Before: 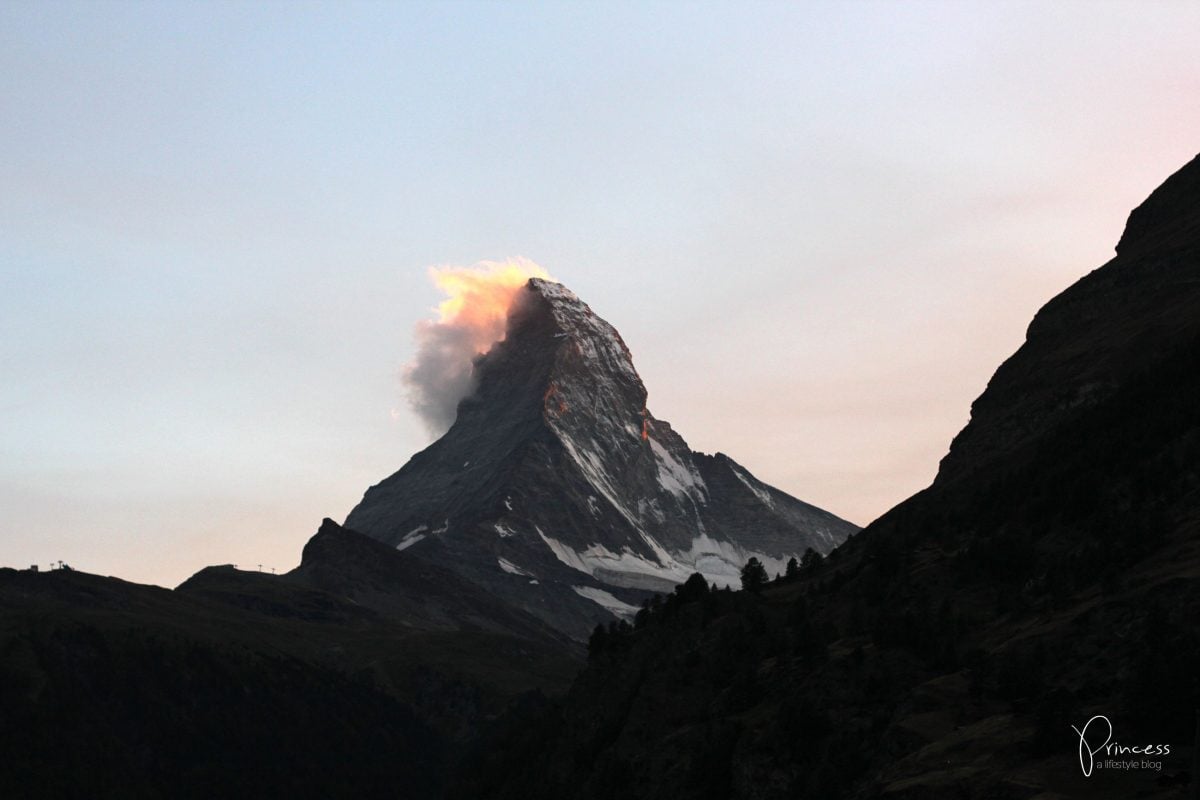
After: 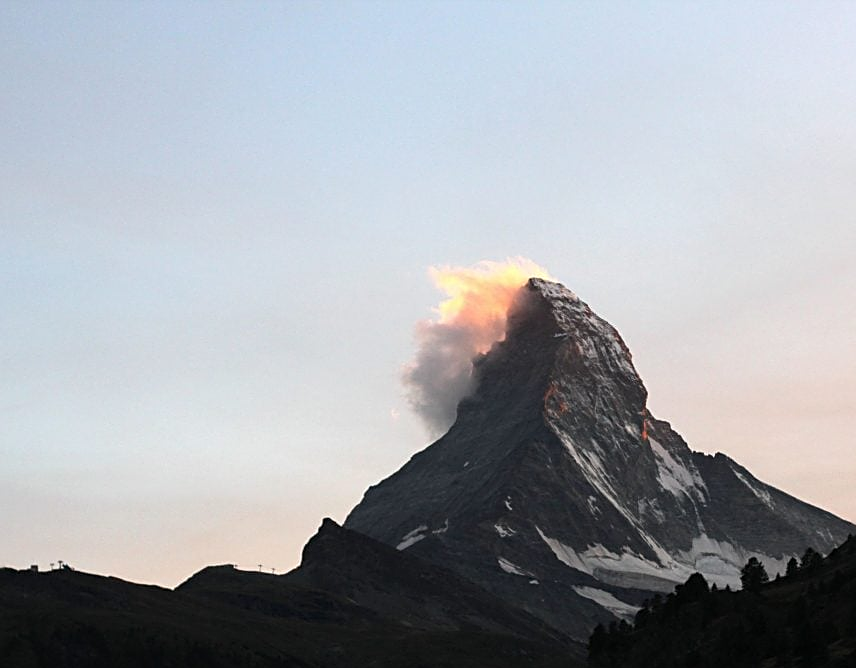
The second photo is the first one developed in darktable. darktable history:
sharpen: on, module defaults
crop: right 28.667%, bottom 16.441%
